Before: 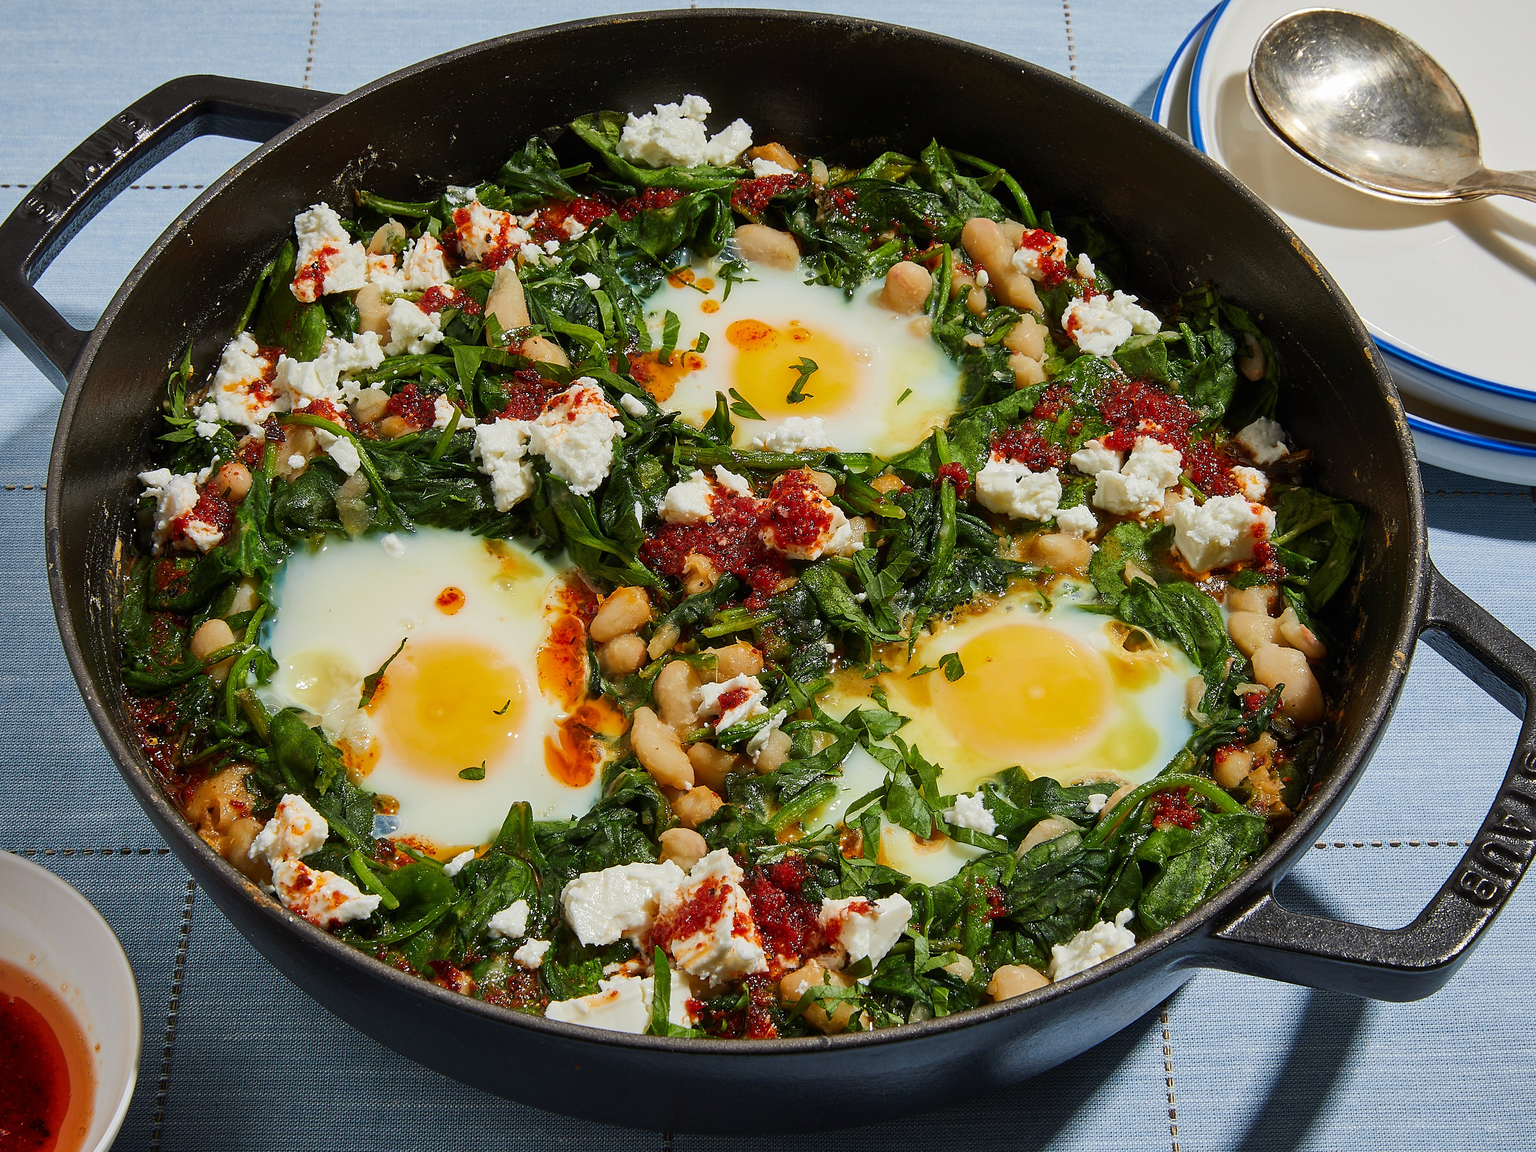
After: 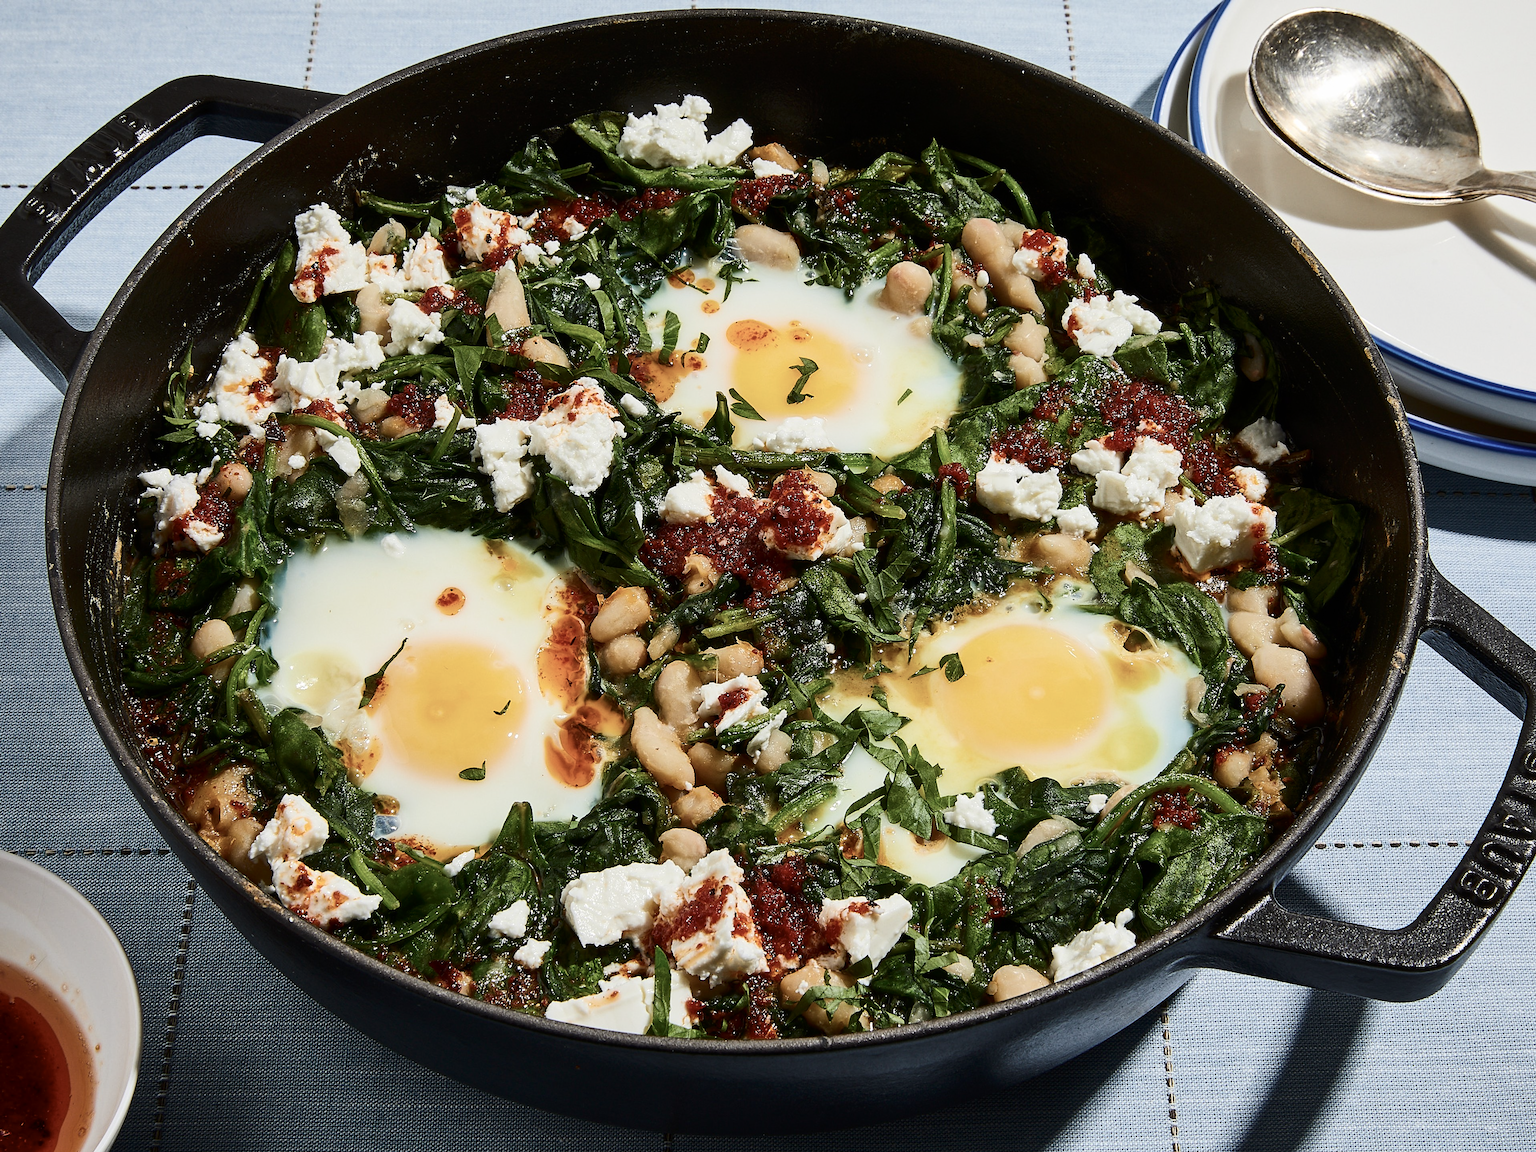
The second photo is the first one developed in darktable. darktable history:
contrast brightness saturation: contrast 0.245, saturation -0.313
